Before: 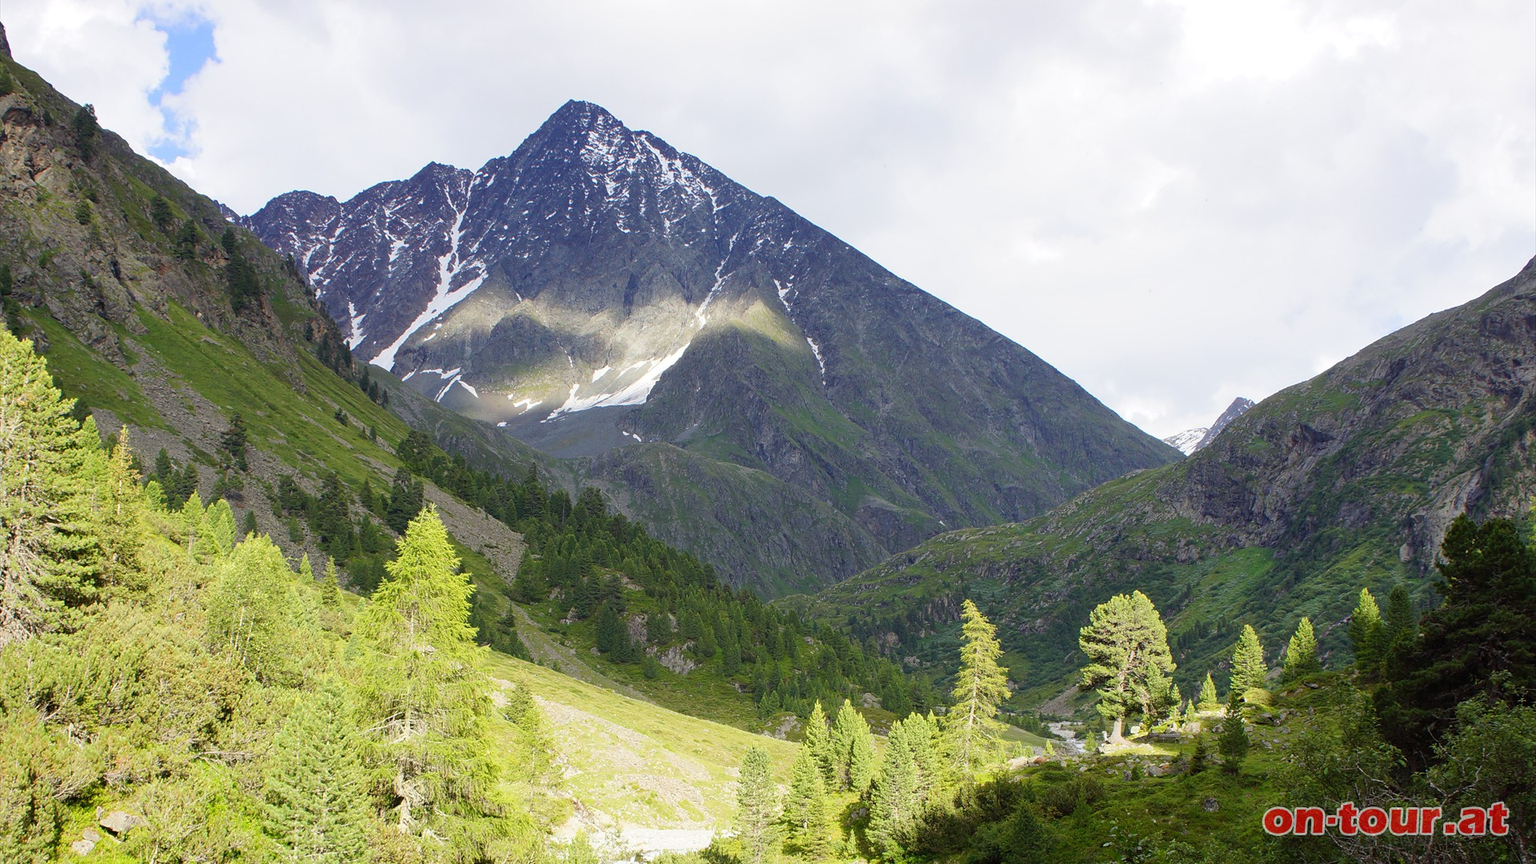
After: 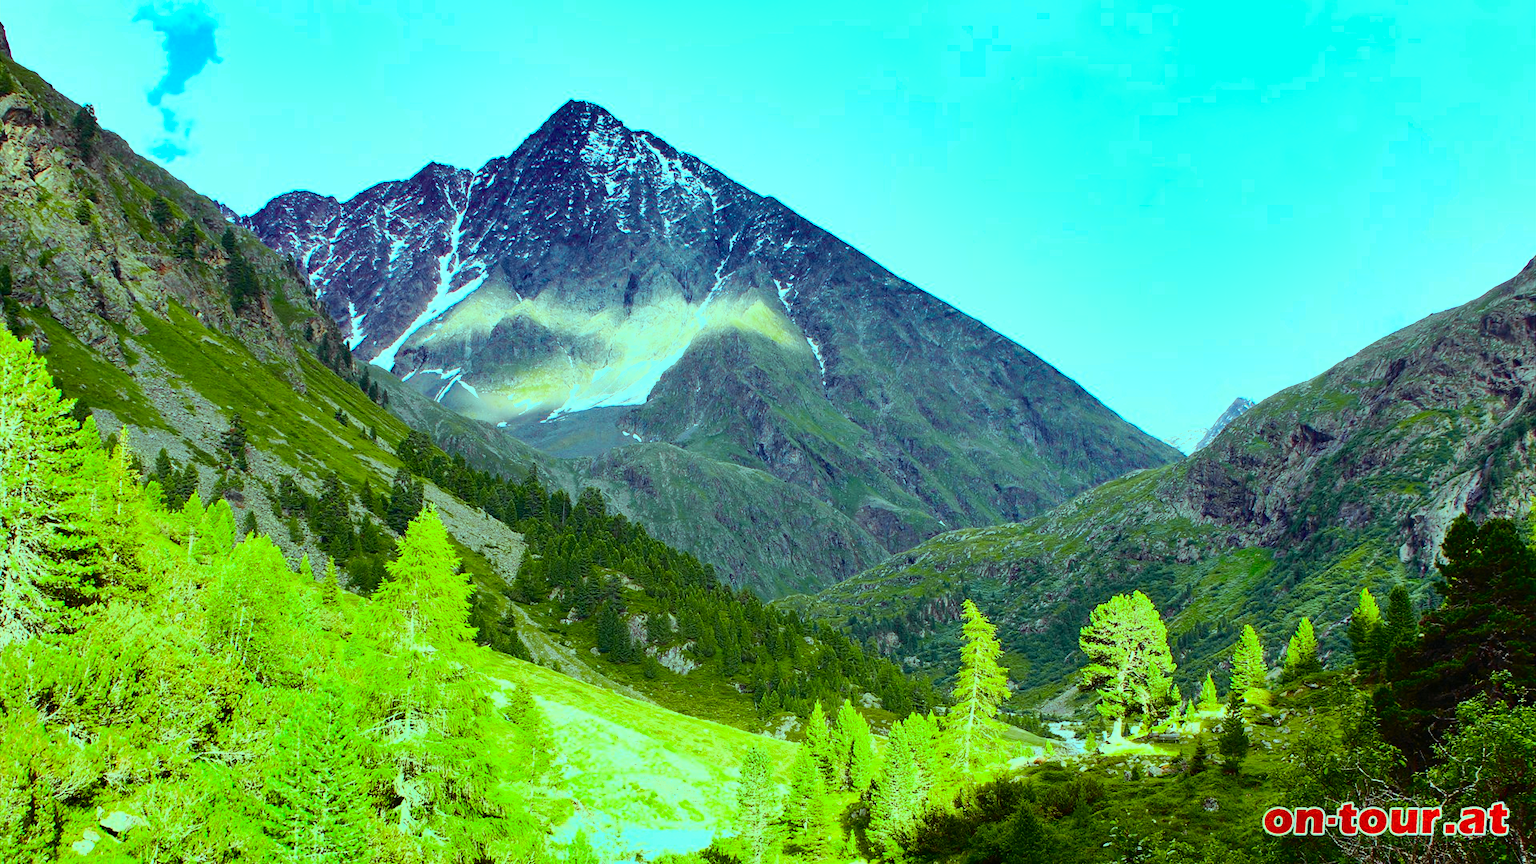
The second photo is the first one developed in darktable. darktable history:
color balance rgb: highlights gain › chroma 7.422%, highlights gain › hue 183.93°, linear chroma grading › global chroma 15.308%, perceptual saturation grading › global saturation 19.428%, saturation formula JzAzBz (2021)
shadows and highlights: low approximation 0.01, soften with gaussian
tone curve: curves: ch0 [(0, 0) (0.131, 0.094) (0.326, 0.386) (0.481, 0.623) (0.593, 0.764) (0.812, 0.933) (1, 0.974)]; ch1 [(0, 0) (0.366, 0.367) (0.475, 0.453) (0.494, 0.493) (0.504, 0.497) (0.553, 0.584) (1, 1)]; ch2 [(0, 0) (0.333, 0.346) (0.375, 0.375) (0.424, 0.43) (0.476, 0.492) (0.502, 0.503) (0.533, 0.556) (0.566, 0.599) (0.614, 0.653) (1, 1)], color space Lab, independent channels, preserve colors none
